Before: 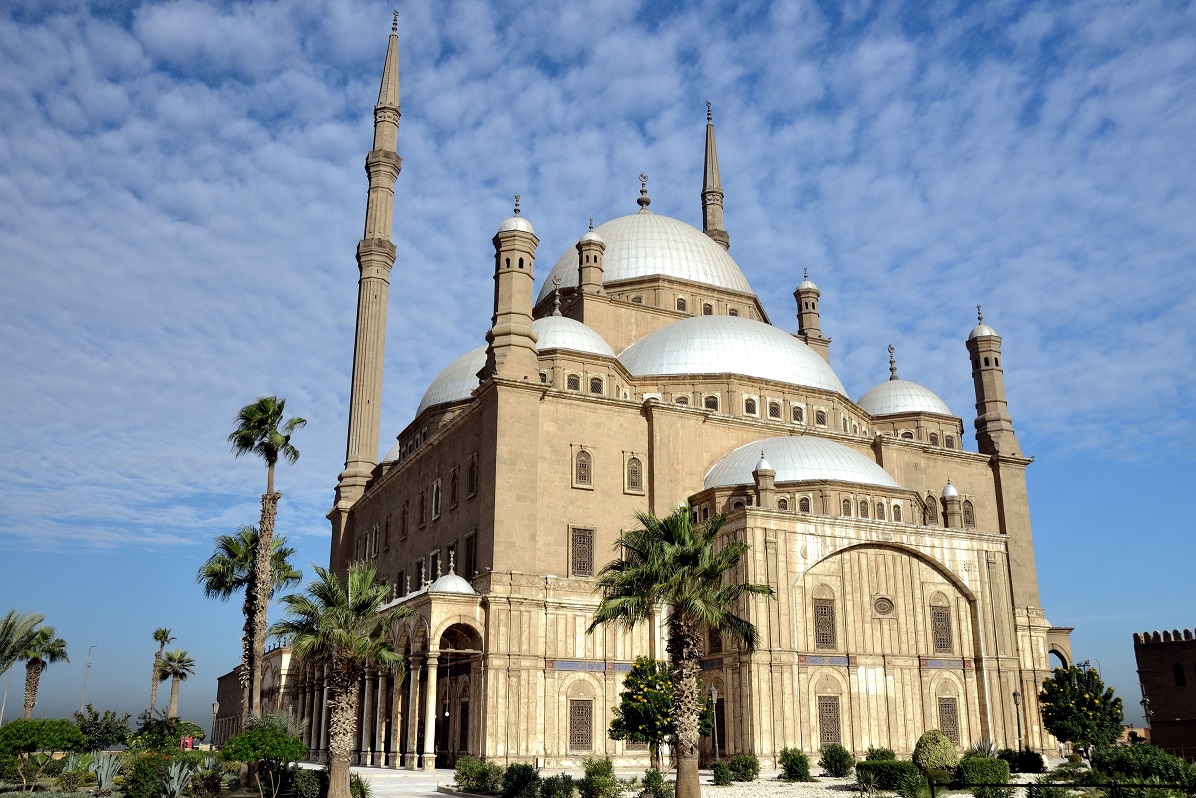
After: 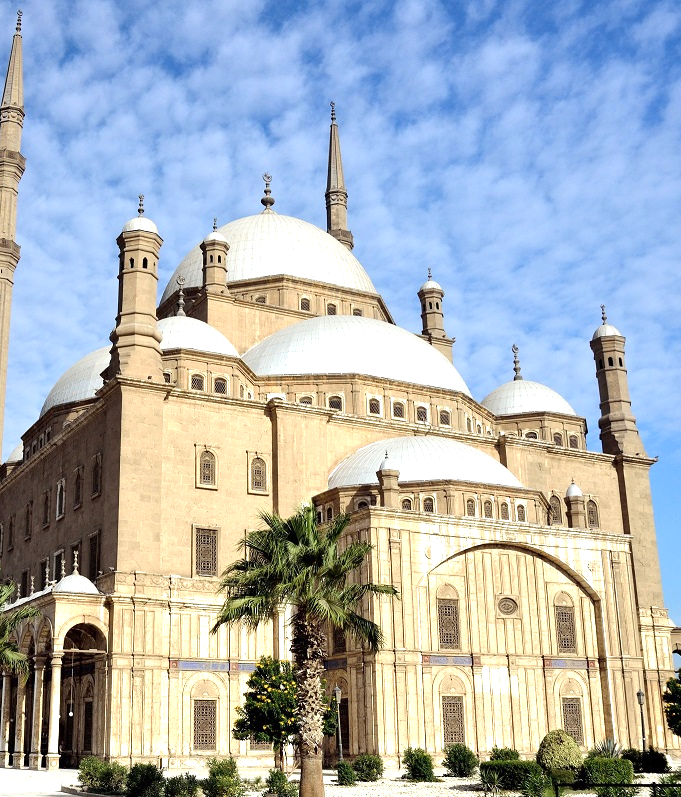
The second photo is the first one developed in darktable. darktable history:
crop: left 31.461%, top 0.025%, right 11.573%
exposure: exposure 0.604 EV, compensate highlight preservation false
